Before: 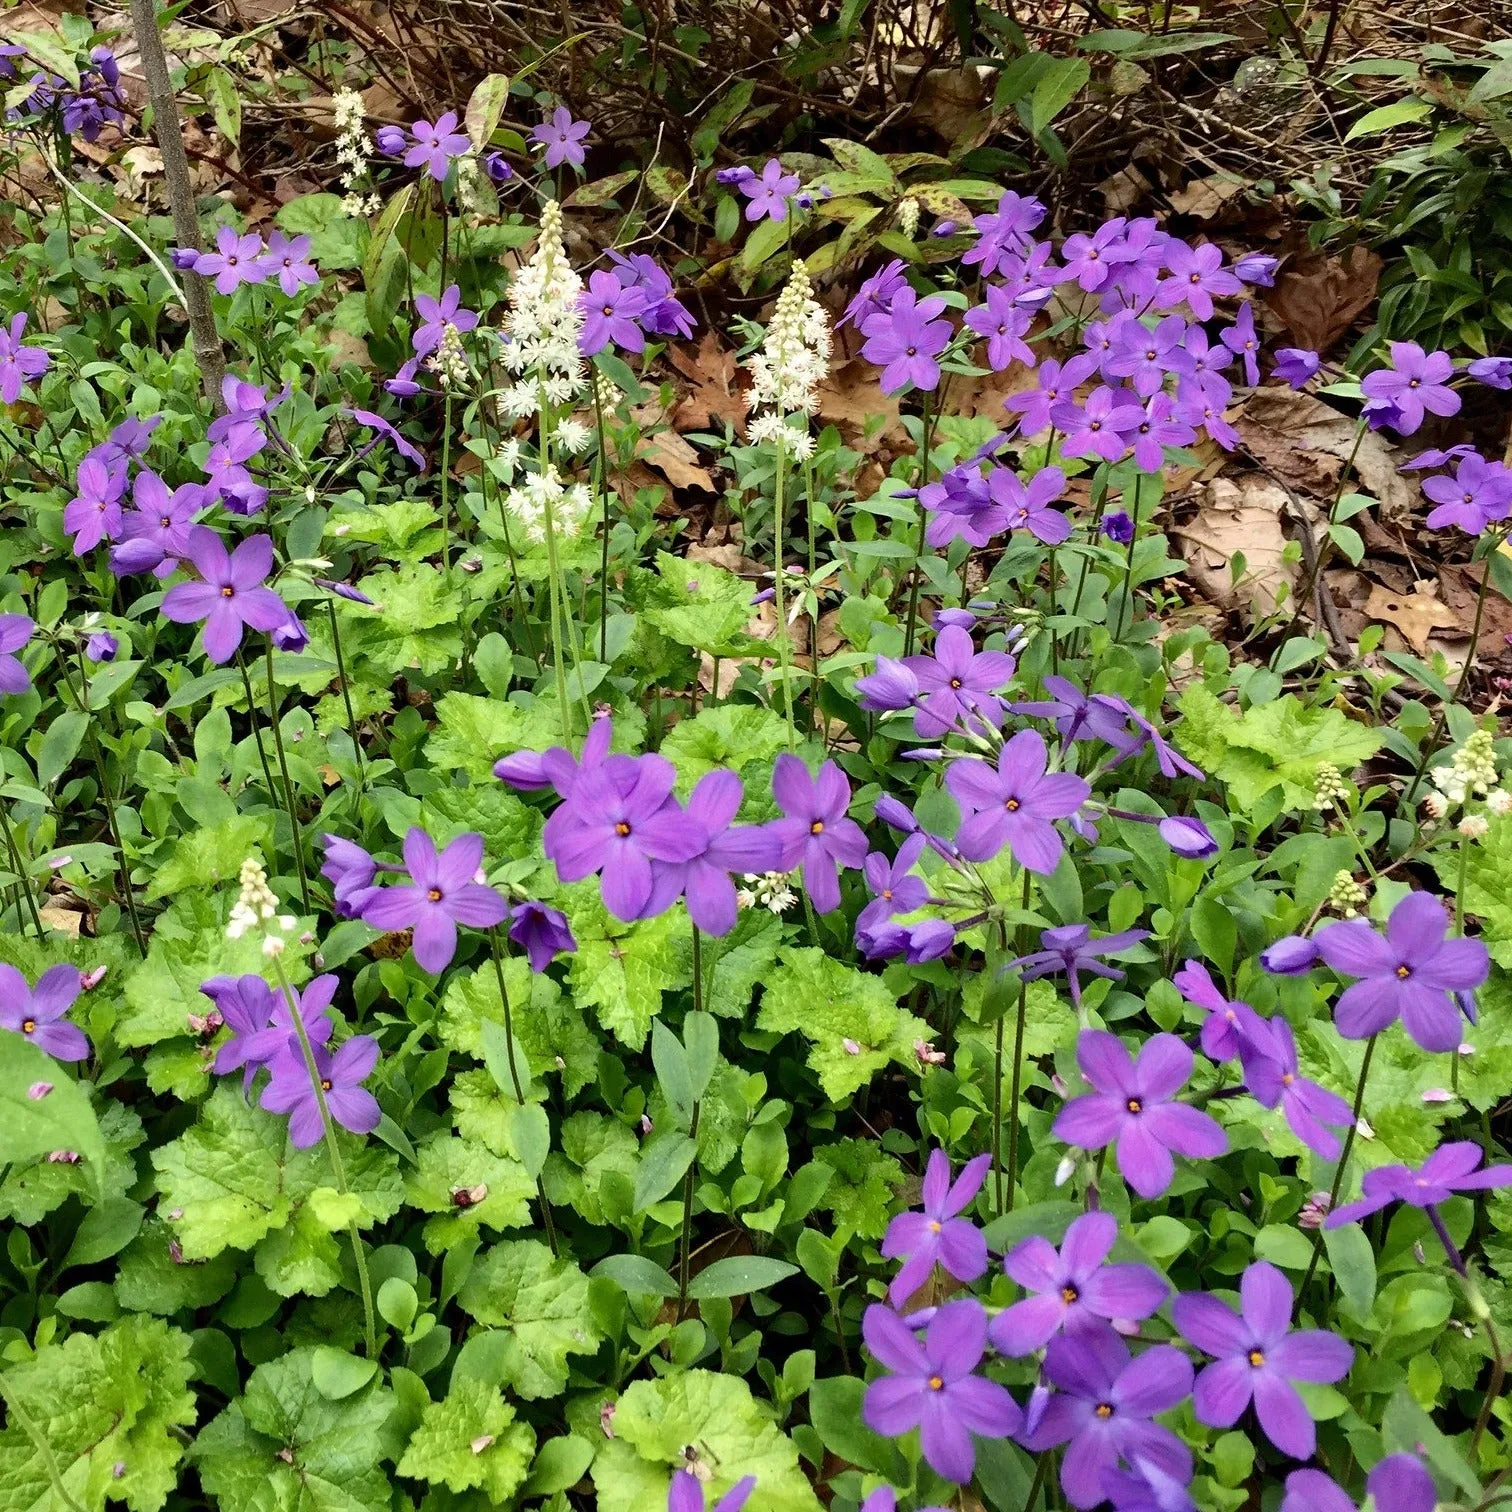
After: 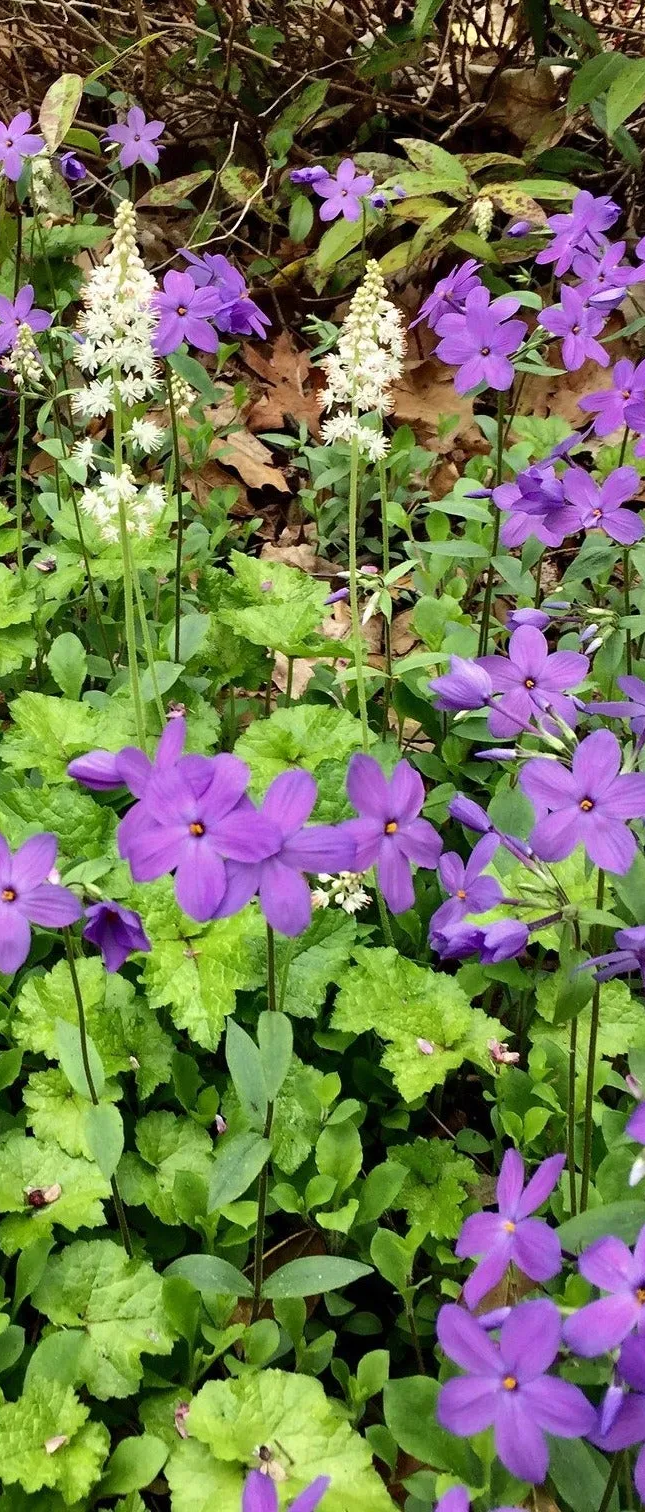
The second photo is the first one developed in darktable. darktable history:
crop: left 28.206%, right 29.119%
shadows and highlights: shadows 52.25, highlights -28.57, soften with gaussian
